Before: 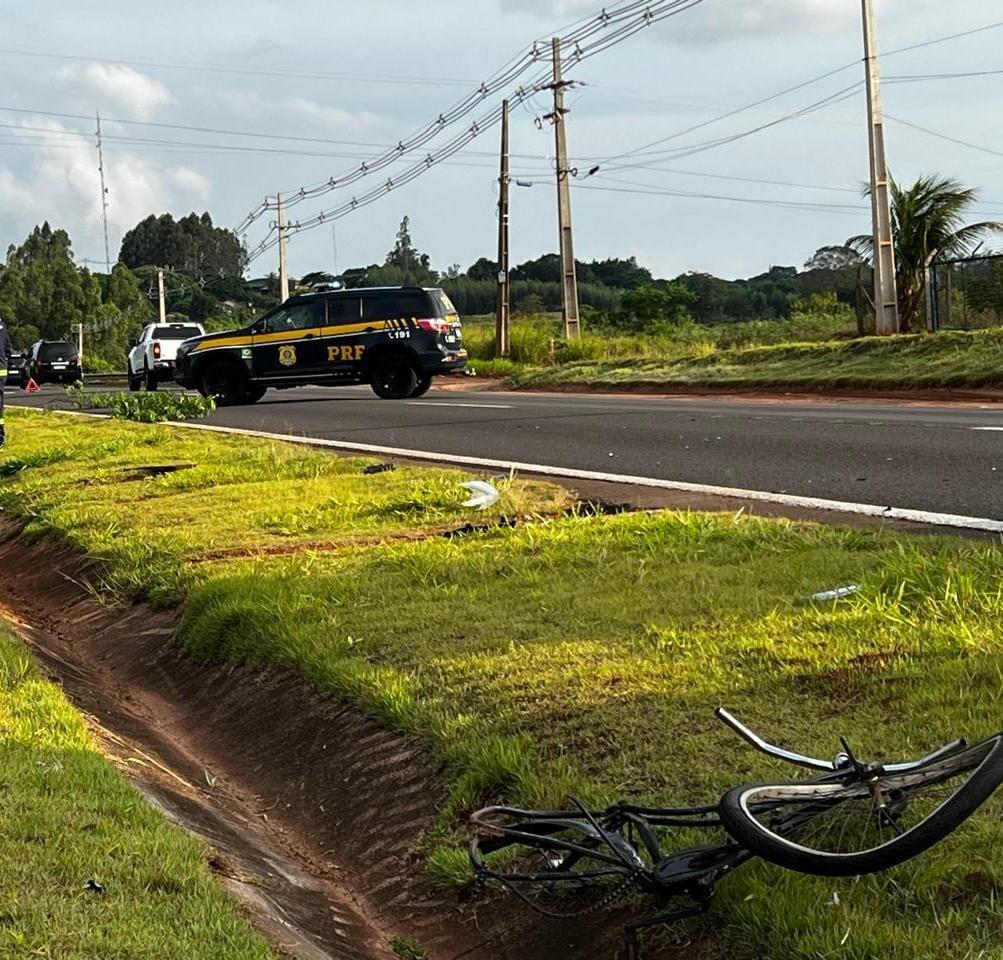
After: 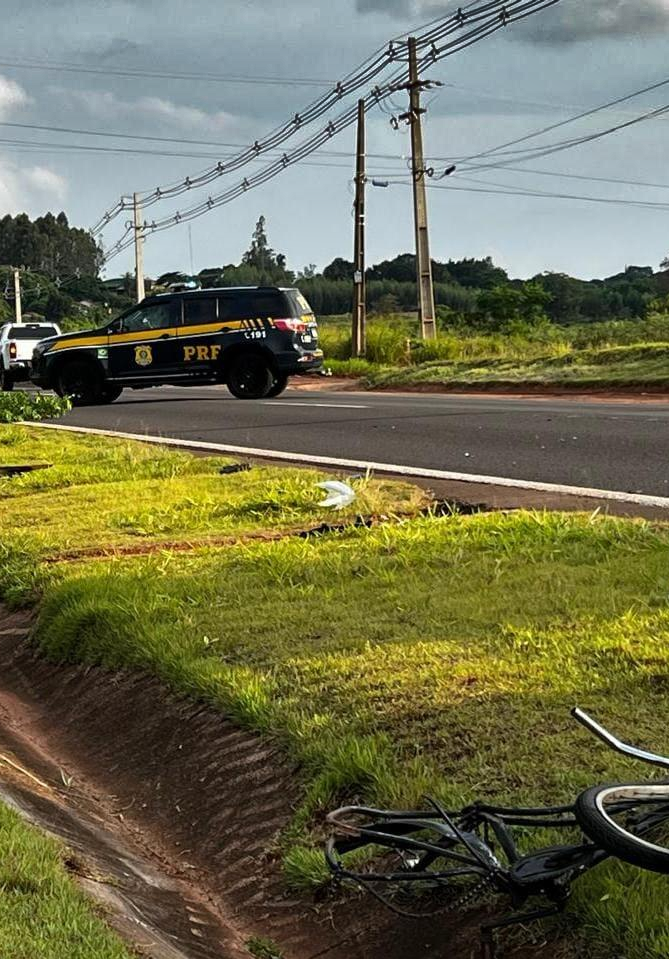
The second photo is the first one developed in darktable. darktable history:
exposure: compensate highlight preservation false
crop and rotate: left 14.361%, right 18.925%
shadows and highlights: shadows 24.17, highlights -78.8, soften with gaussian
